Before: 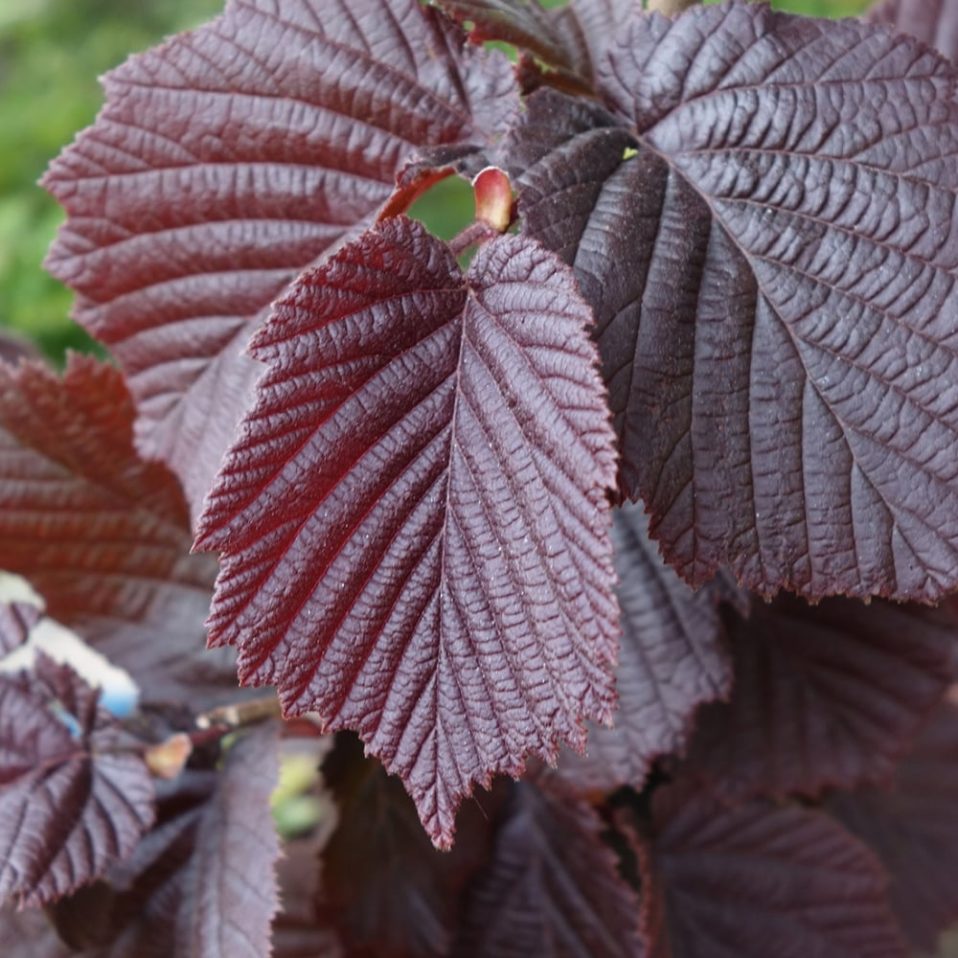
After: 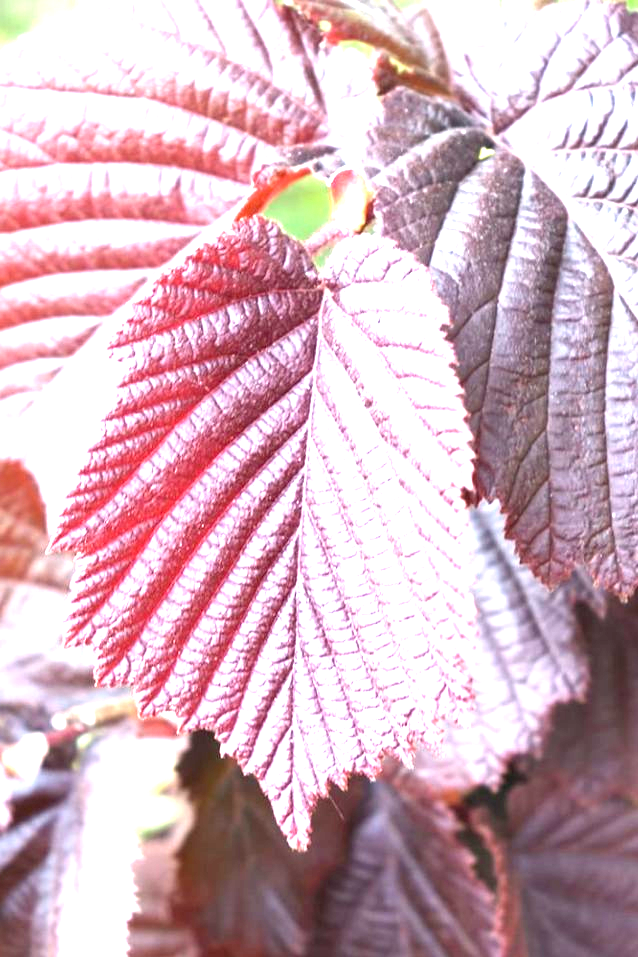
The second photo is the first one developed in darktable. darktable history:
crop and rotate: left 15.055%, right 18.278%
exposure: black level correction 0.001, exposure 2.607 EV, compensate exposure bias true, compensate highlight preservation false
